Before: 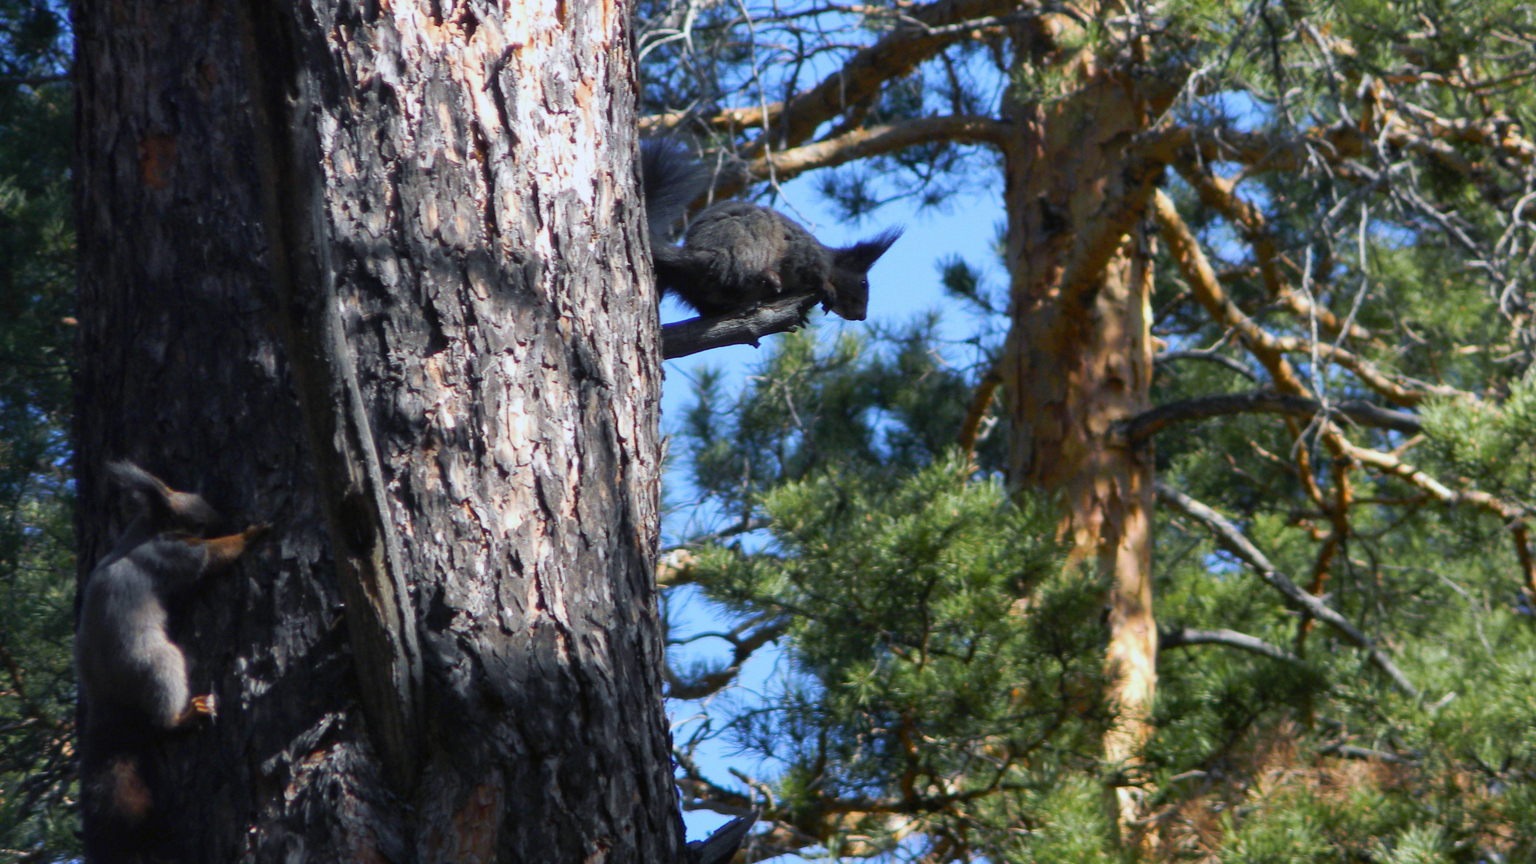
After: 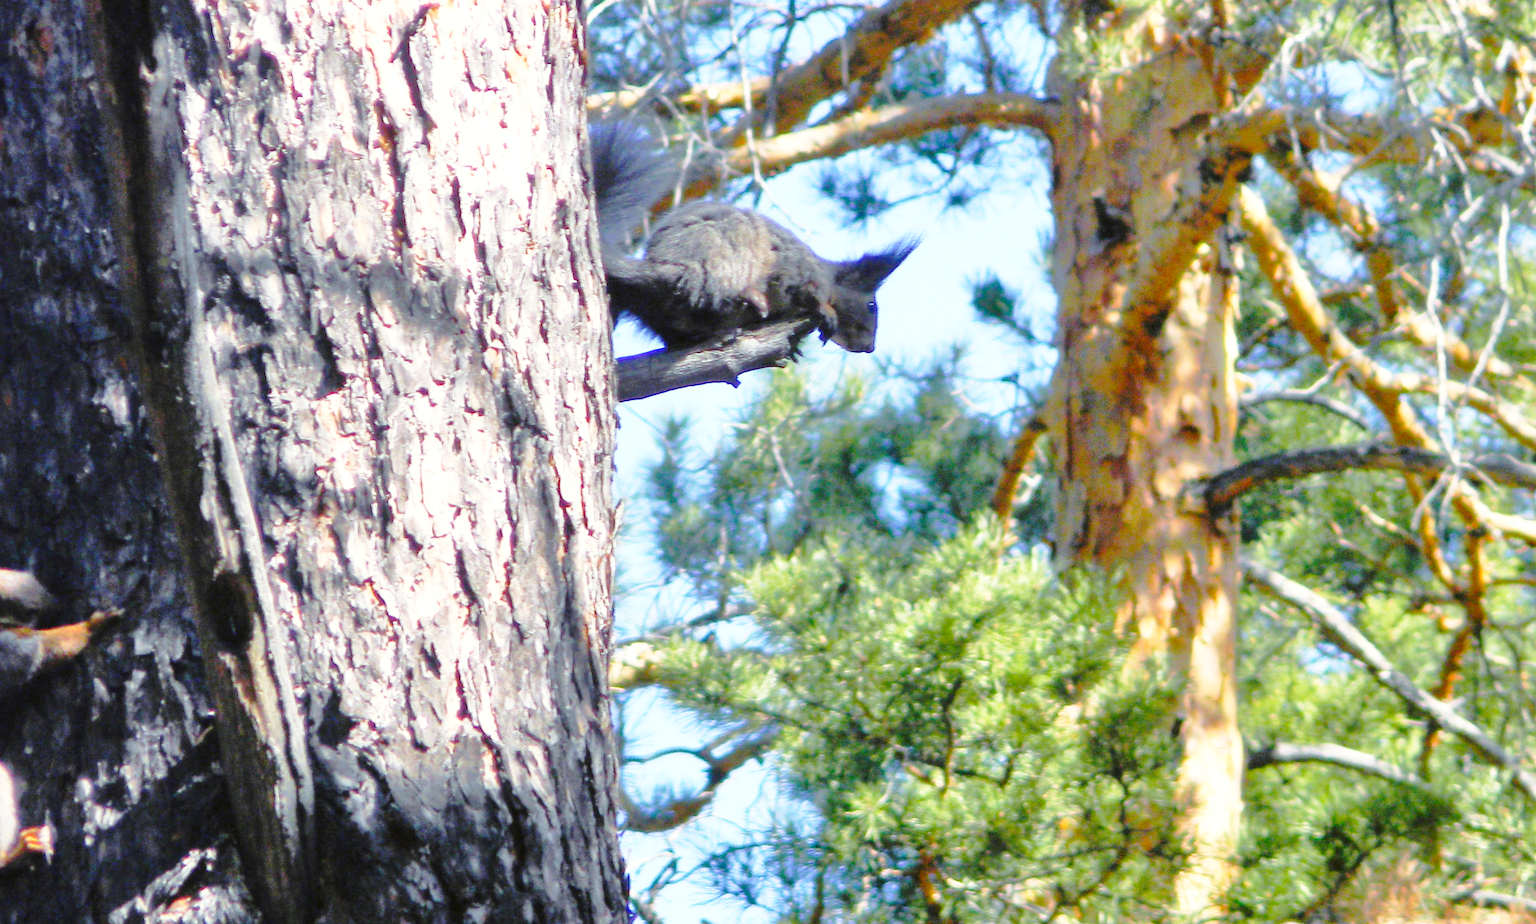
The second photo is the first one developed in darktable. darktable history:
sharpen: on, module defaults
tone equalizer: -7 EV 0.158 EV, -6 EV 0.623 EV, -5 EV 1.18 EV, -4 EV 1.31 EV, -3 EV 1.12 EV, -2 EV 0.6 EV, -1 EV 0.163 EV
base curve: curves: ch0 [(0, 0) (0.032, 0.037) (0.105, 0.228) (0.435, 0.76) (0.856, 0.983) (1, 1)], preserve colors none
crop: left 11.425%, top 4.877%, right 9.563%, bottom 10.658%
color correction: highlights b* 2.94
exposure: black level correction 0, exposure 0.5 EV, compensate highlight preservation false
